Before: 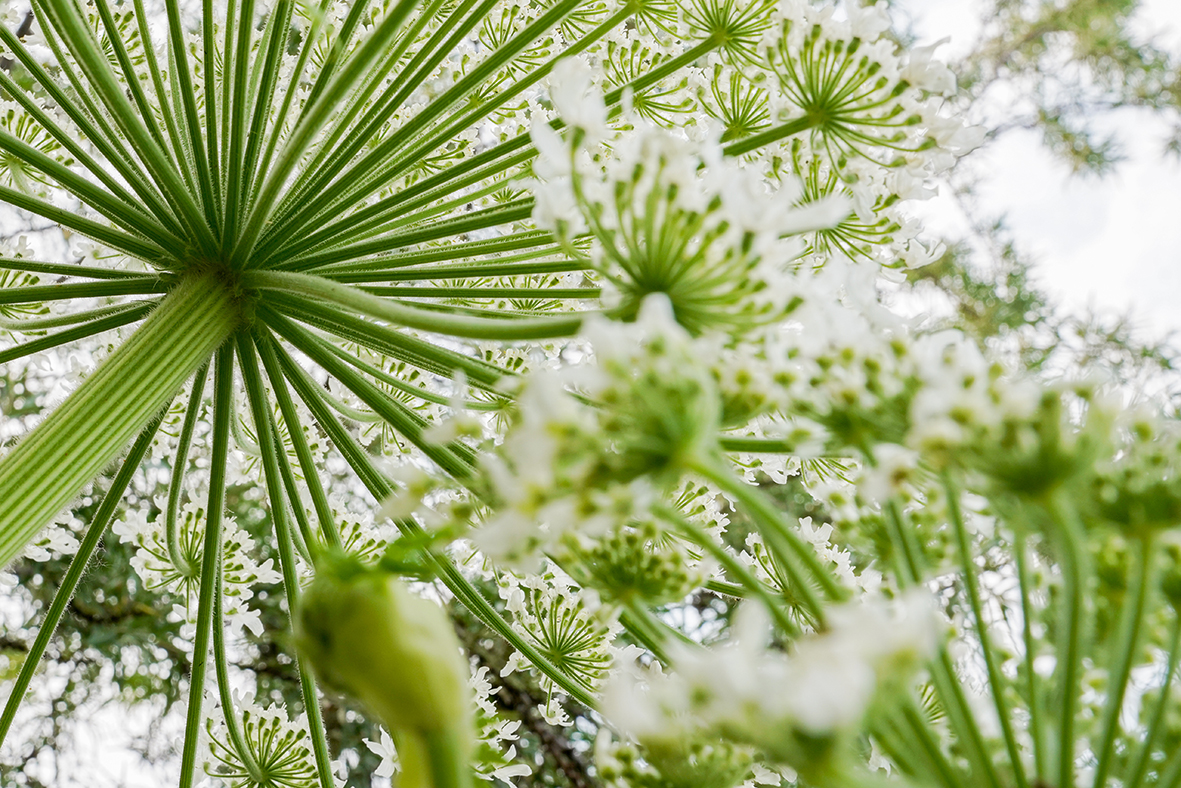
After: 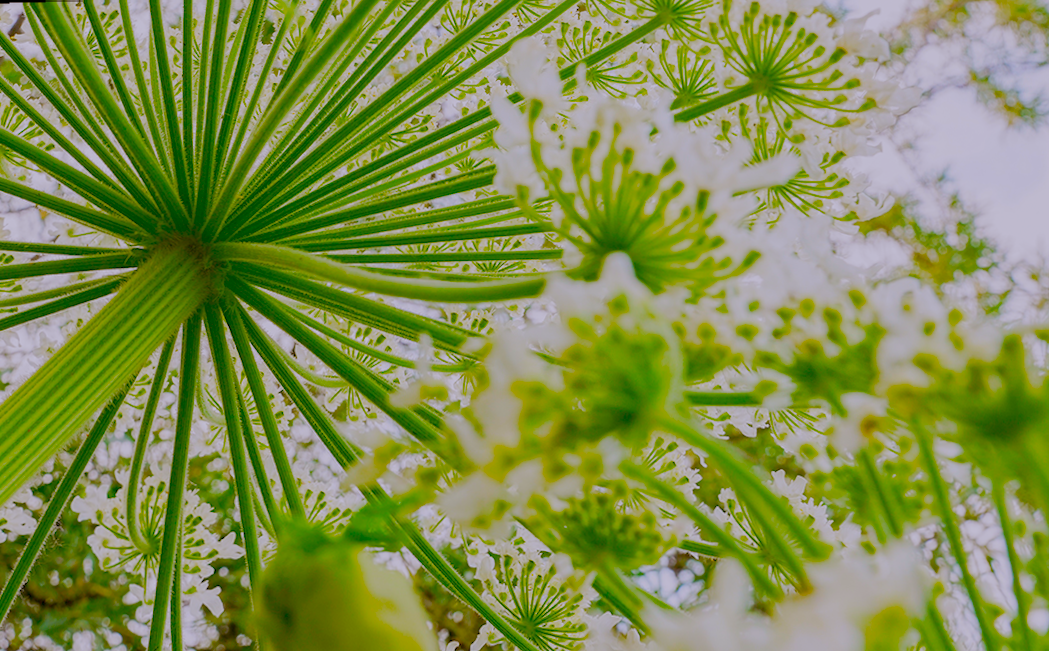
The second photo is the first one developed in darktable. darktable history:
color balance rgb: contrast -30%
crop and rotate: angle 0.2°, left 0.275%, right 3.127%, bottom 14.18%
rotate and perspective: rotation -1.68°, lens shift (vertical) -0.146, crop left 0.049, crop right 0.912, crop top 0.032, crop bottom 0.96
color balance: input saturation 134.34%, contrast -10.04%, contrast fulcrum 19.67%, output saturation 133.51%
color calibration: illuminant as shot in camera, x 0.358, y 0.373, temperature 4628.91 K
rgb levels: mode RGB, independent channels, levels [[0, 0.5, 1], [0, 0.521, 1], [0, 0.536, 1]]
levels: levels [0.016, 0.5, 0.996]
